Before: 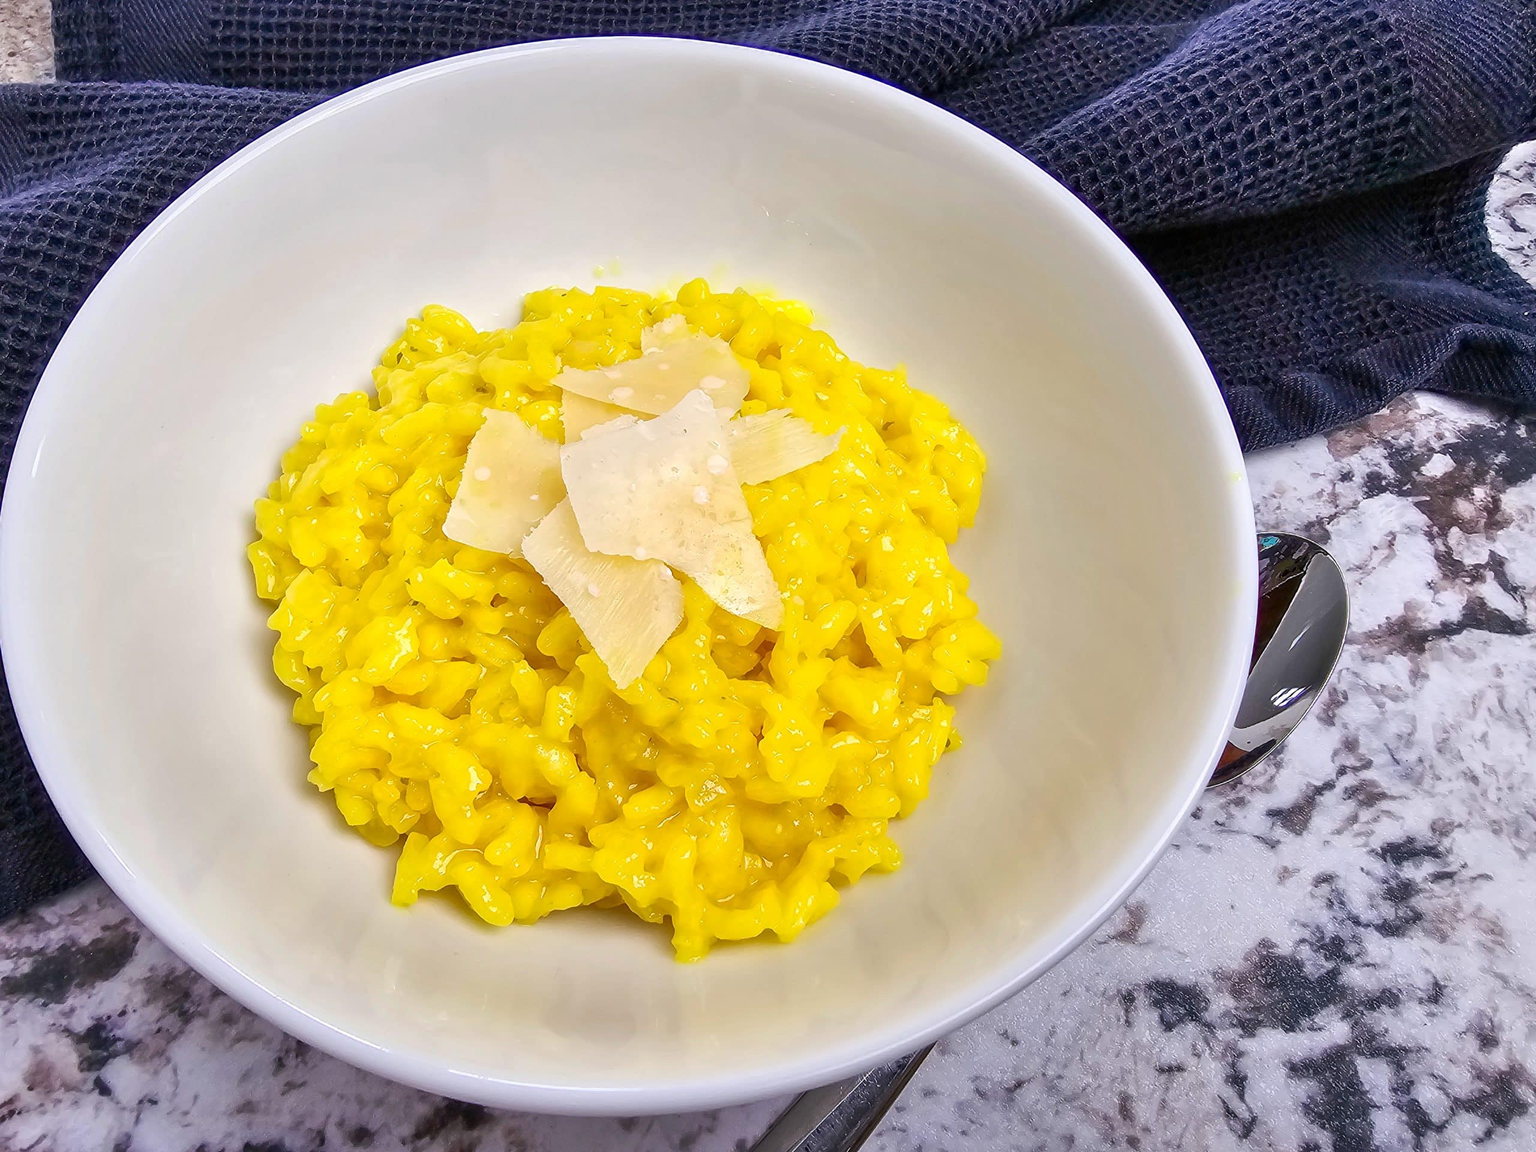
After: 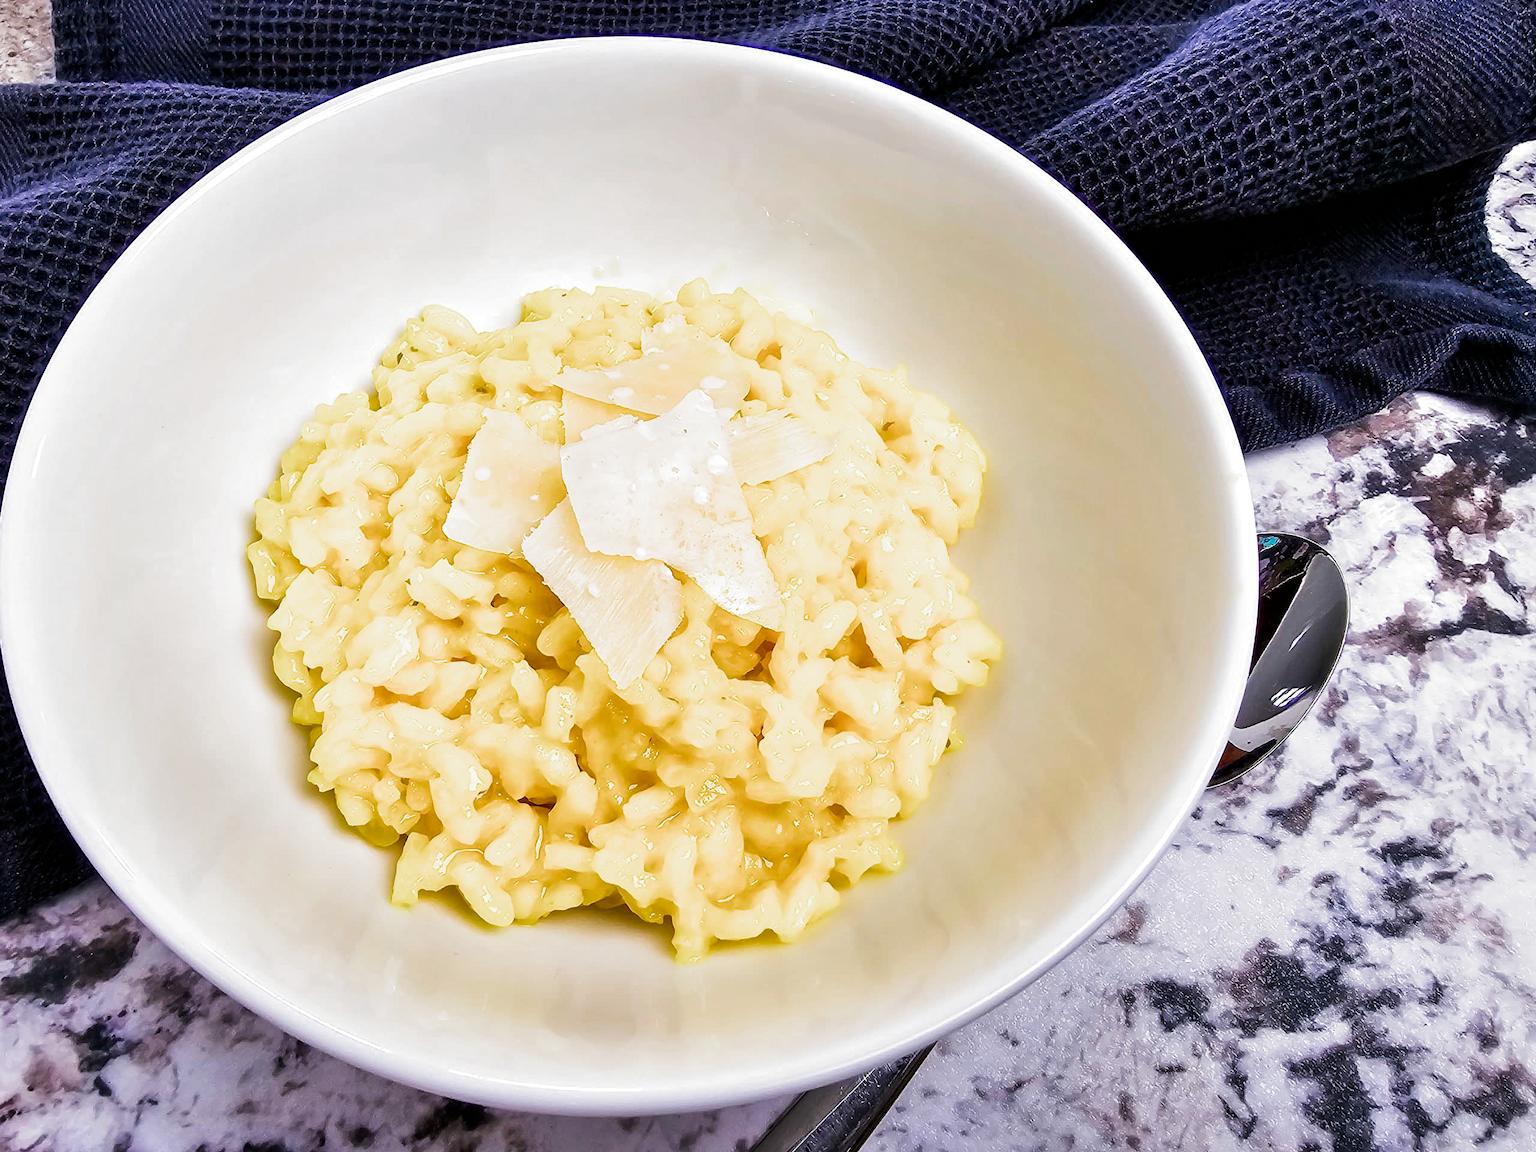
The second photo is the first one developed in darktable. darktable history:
filmic rgb: black relative exposure -8.2 EV, white relative exposure 2.2 EV, threshold 3 EV, hardness 7.11, latitude 75%, contrast 1.325, highlights saturation mix -2%, shadows ↔ highlights balance 30%, preserve chrominance RGB euclidean norm, color science v5 (2021), contrast in shadows safe, contrast in highlights safe, enable highlight reconstruction true
color balance rgb: perceptual saturation grading › global saturation 25%, global vibrance 20%
